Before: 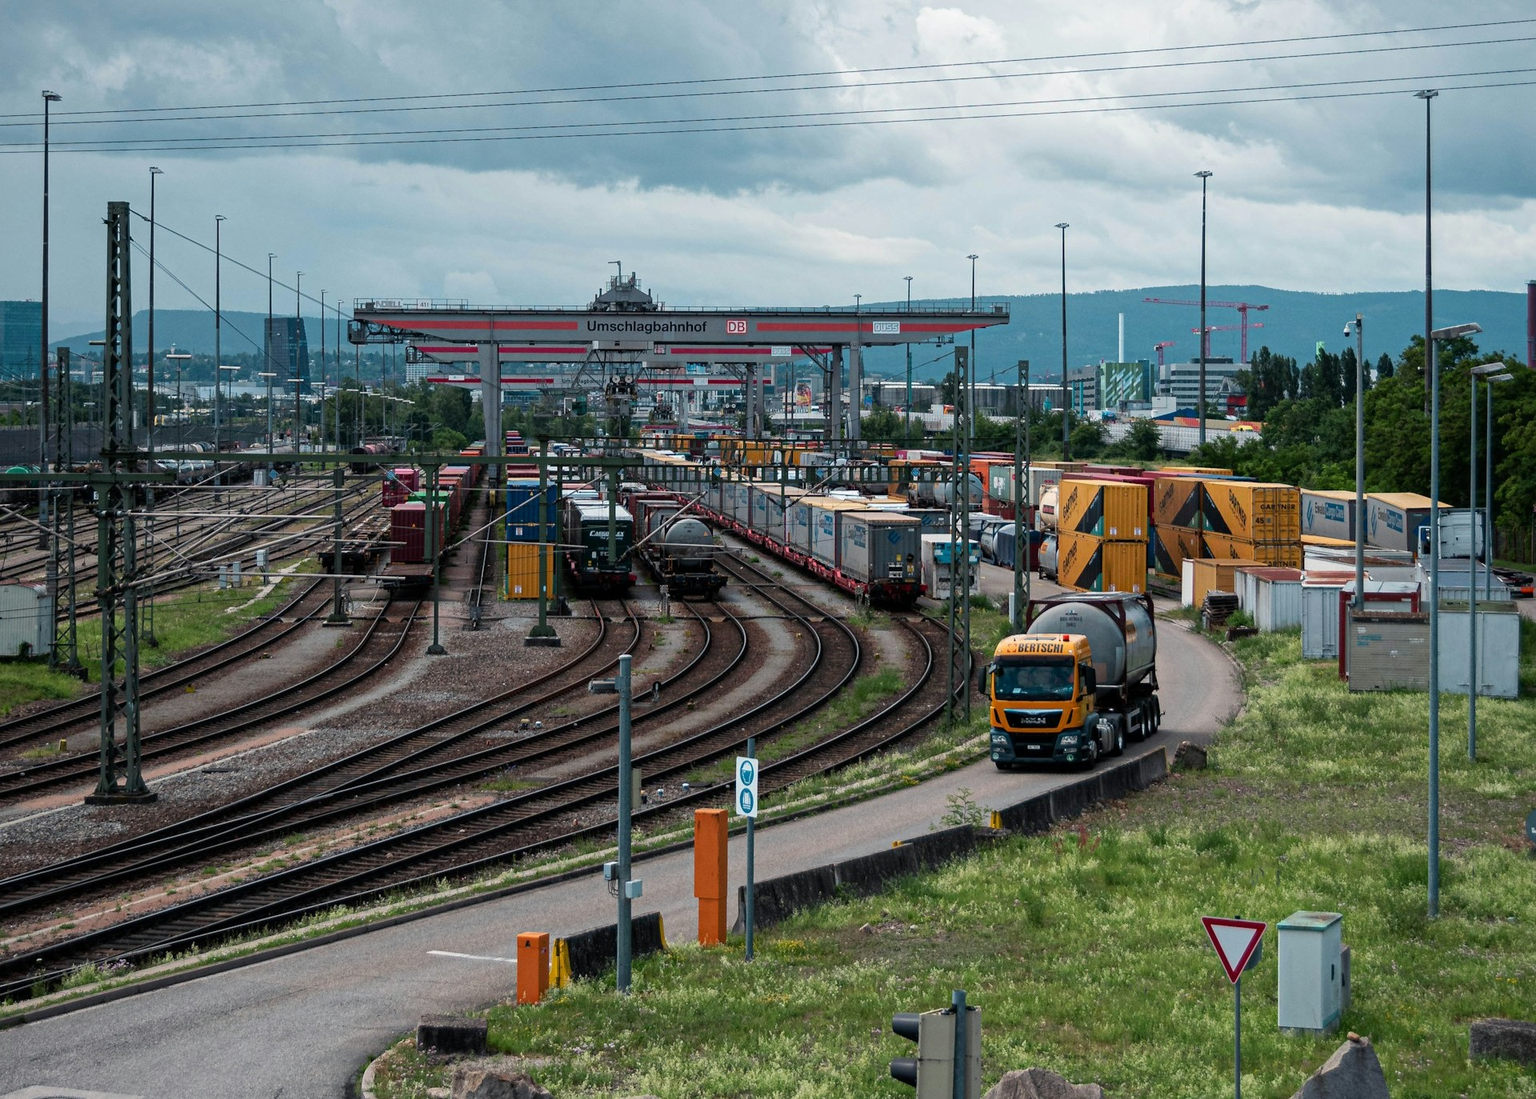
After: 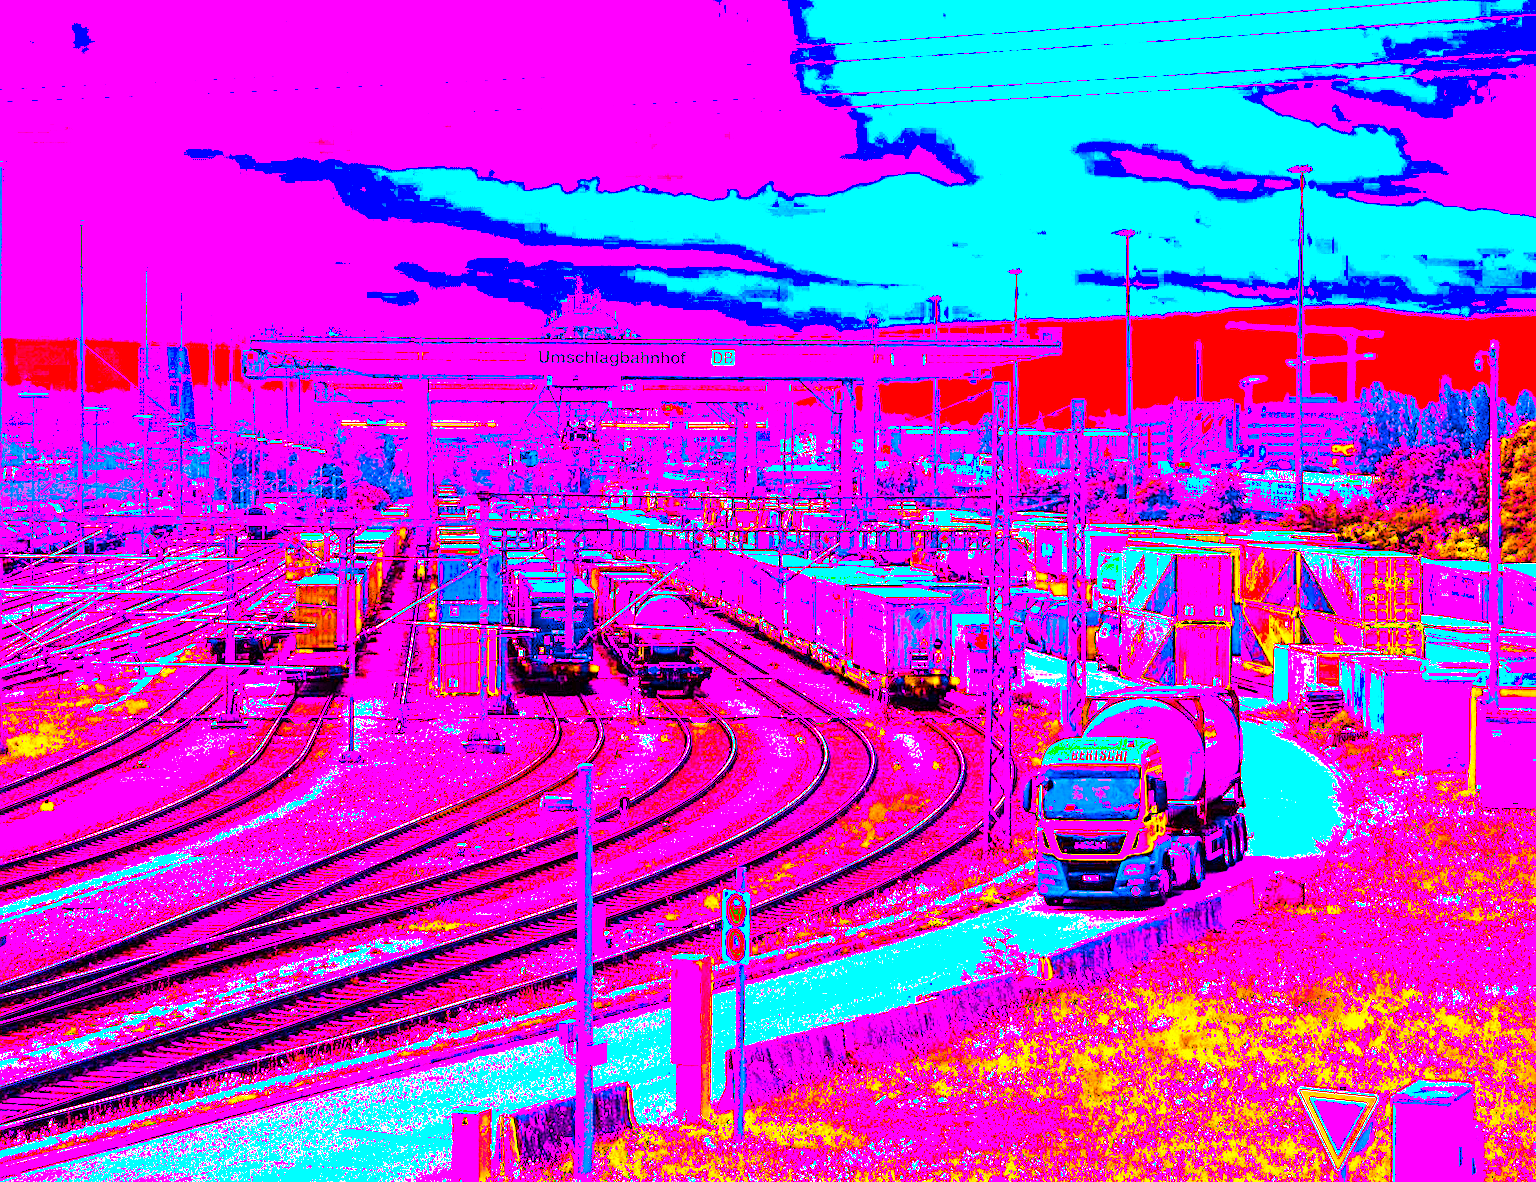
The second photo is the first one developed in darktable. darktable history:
sharpen: on, module defaults
crop: left 9.929%, top 3.475%, right 9.188%, bottom 9.529%
white balance: red 8, blue 8
color zones: curves: ch0 [(0.009, 0.528) (0.136, 0.6) (0.255, 0.586) (0.39, 0.528) (0.522, 0.584) (0.686, 0.736) (0.849, 0.561)]; ch1 [(0.045, 0.781) (0.14, 0.416) (0.257, 0.695) (0.442, 0.032) (0.738, 0.338) (0.818, 0.632) (0.891, 0.741) (1, 0.704)]; ch2 [(0, 0.667) (0.141, 0.52) (0.26, 0.37) (0.474, 0.432) (0.743, 0.286)]
